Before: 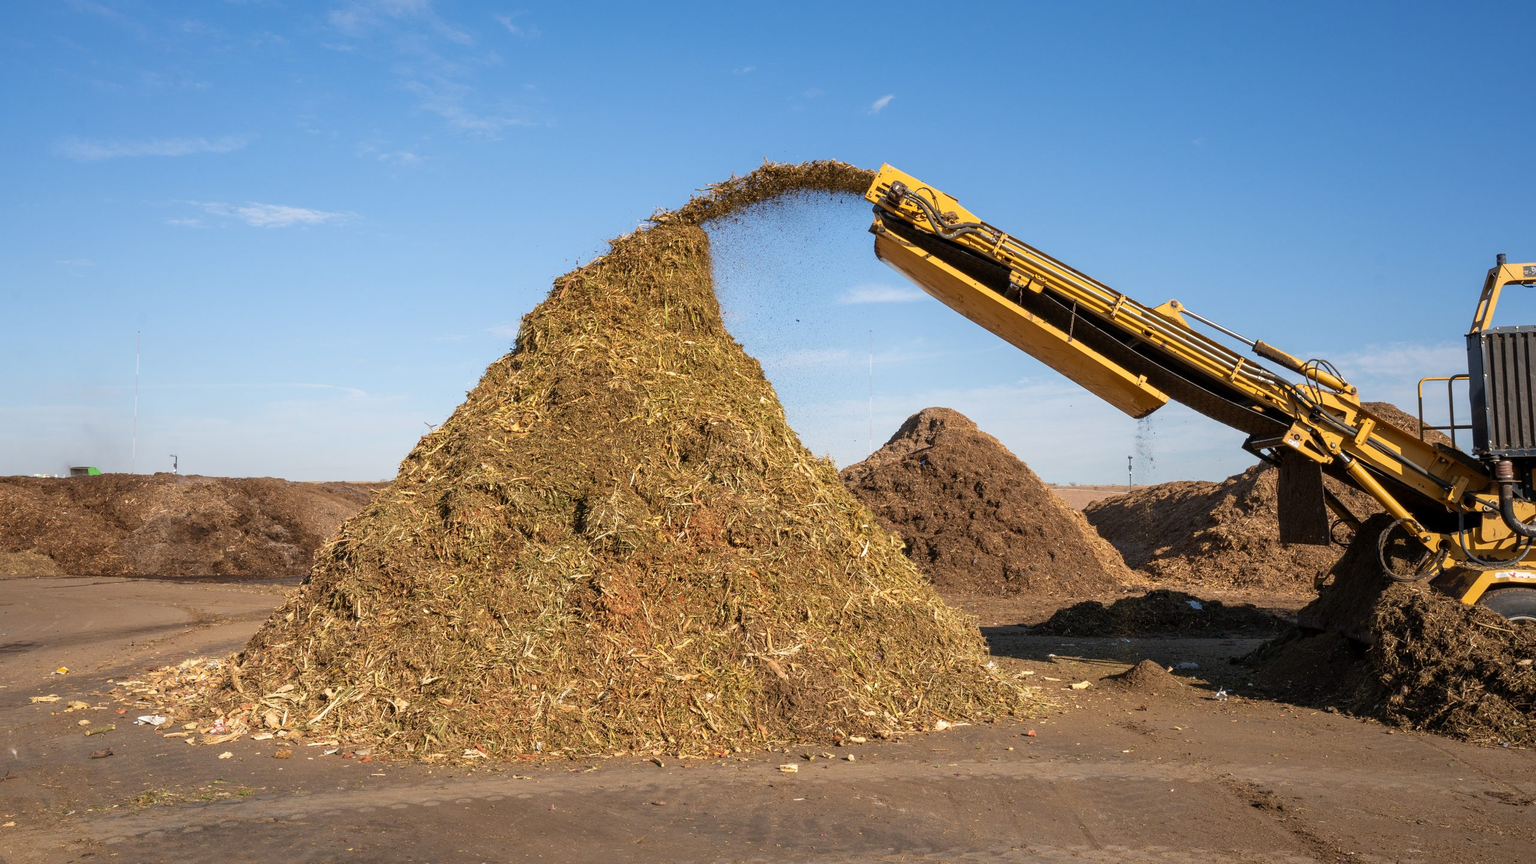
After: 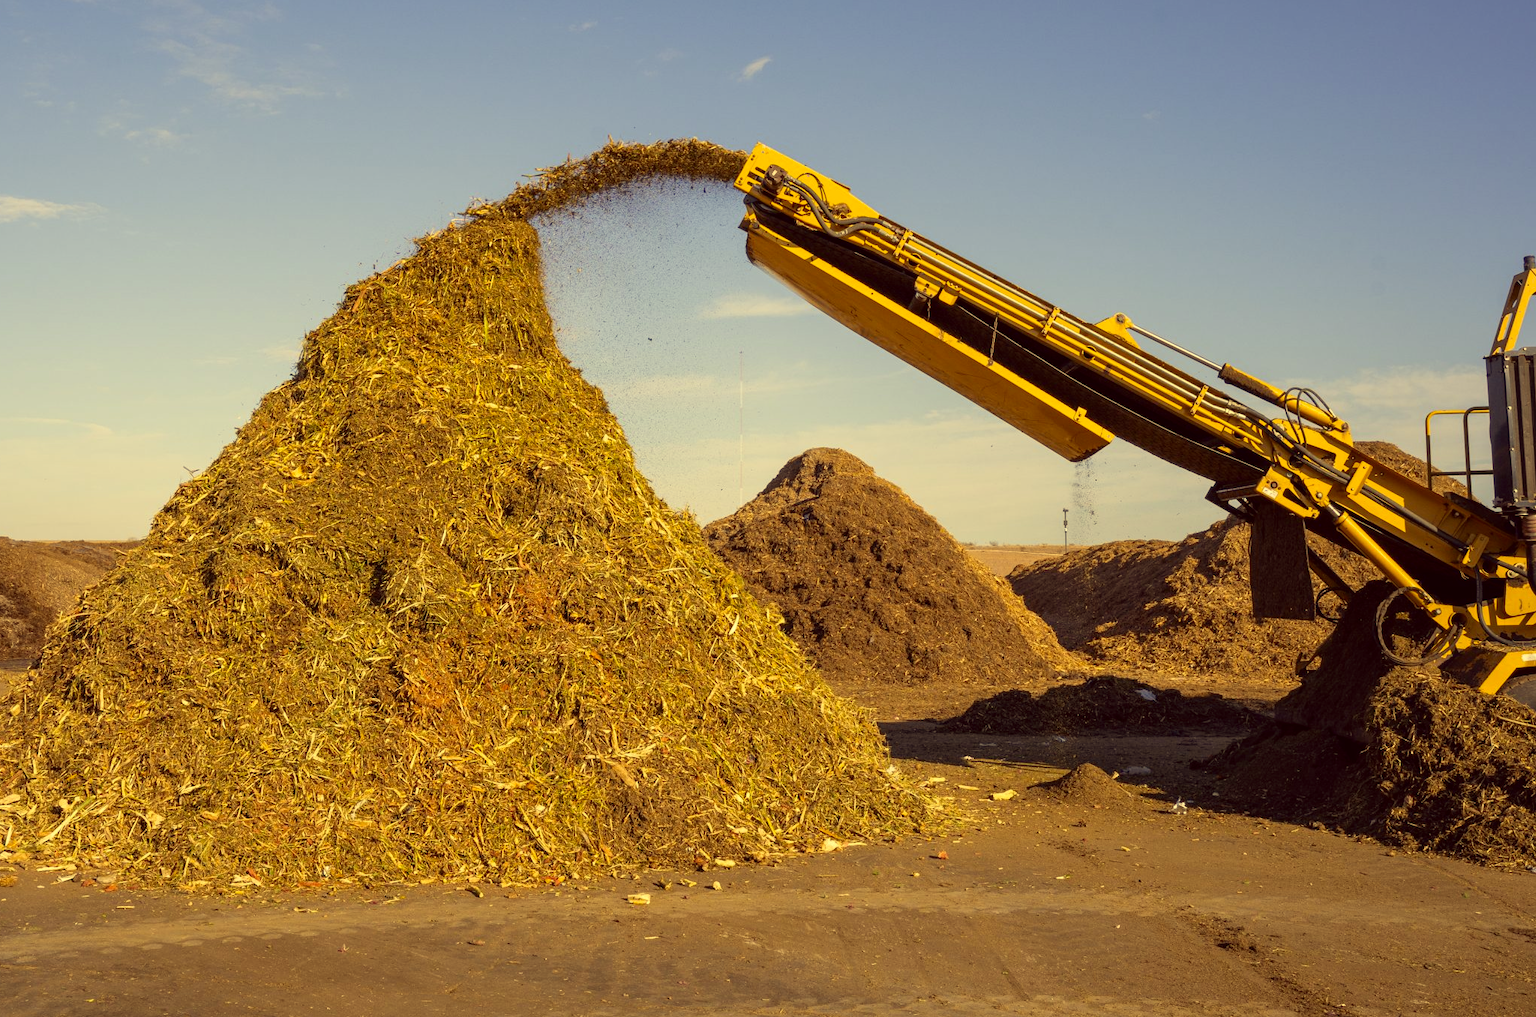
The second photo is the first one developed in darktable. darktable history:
color correction: highlights a* -0.353, highlights b* 39.69, shadows a* 9.94, shadows b* -0.327
crop and rotate: left 18.123%, top 5.757%, right 1.86%
